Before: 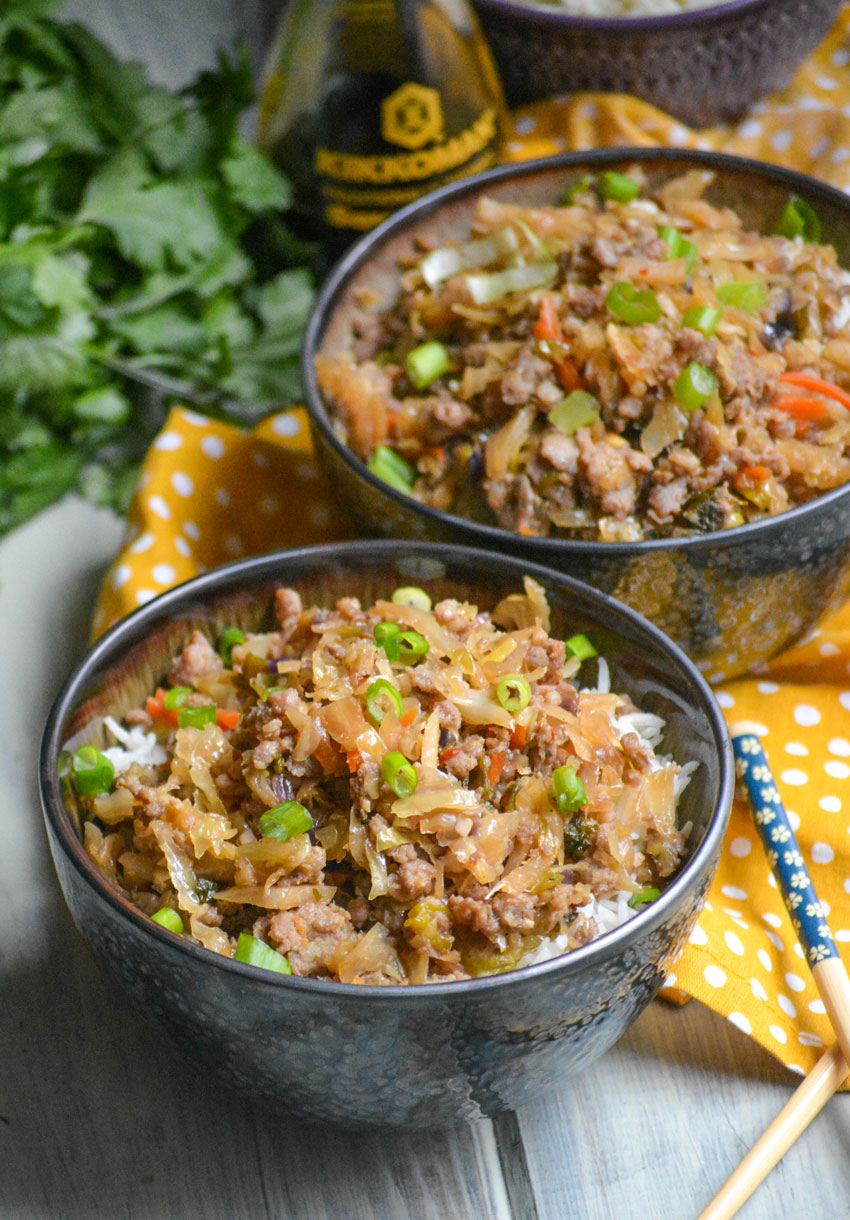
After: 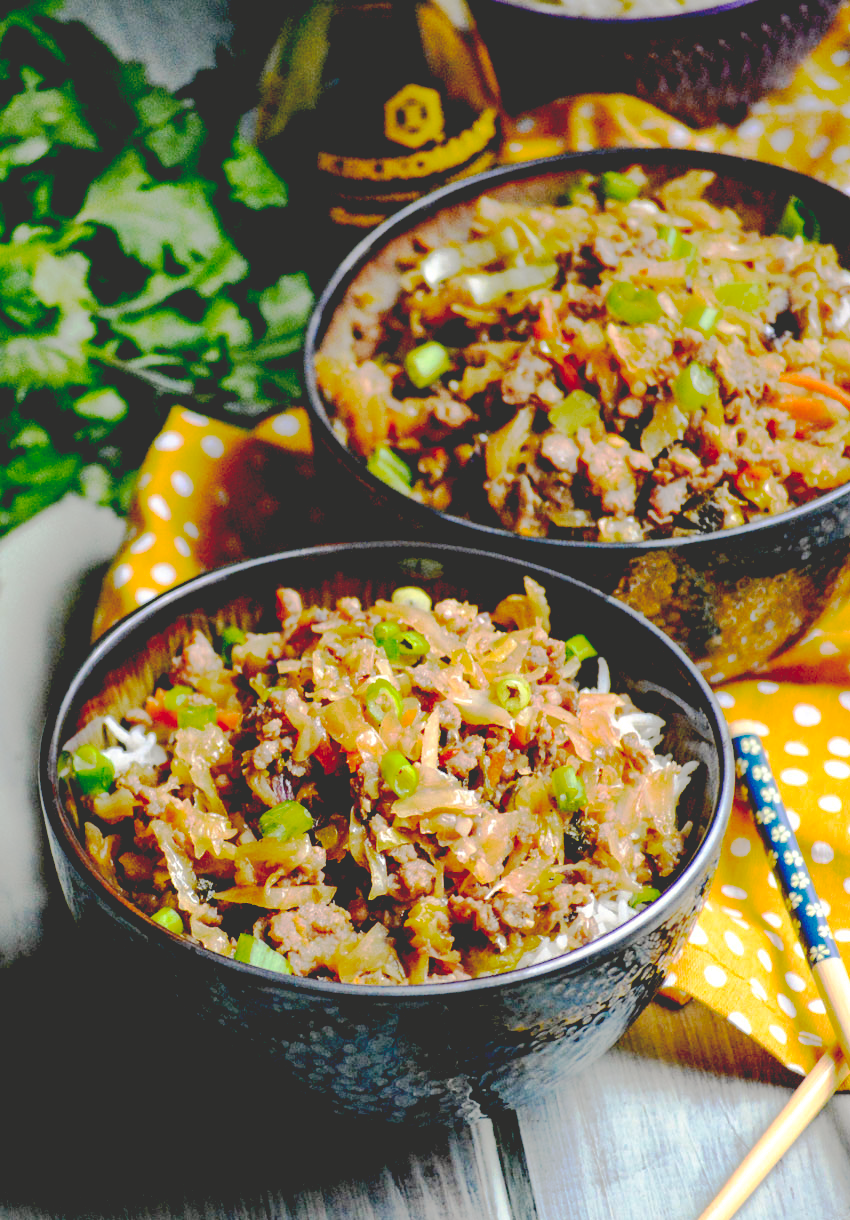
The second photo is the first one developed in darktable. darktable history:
haze removal: compatibility mode true
base curve: curves: ch0 [(0.065, 0.026) (0.236, 0.358) (0.53, 0.546) (0.777, 0.841) (0.924, 0.992)], preserve colors none
color correction: highlights b* 2.93
